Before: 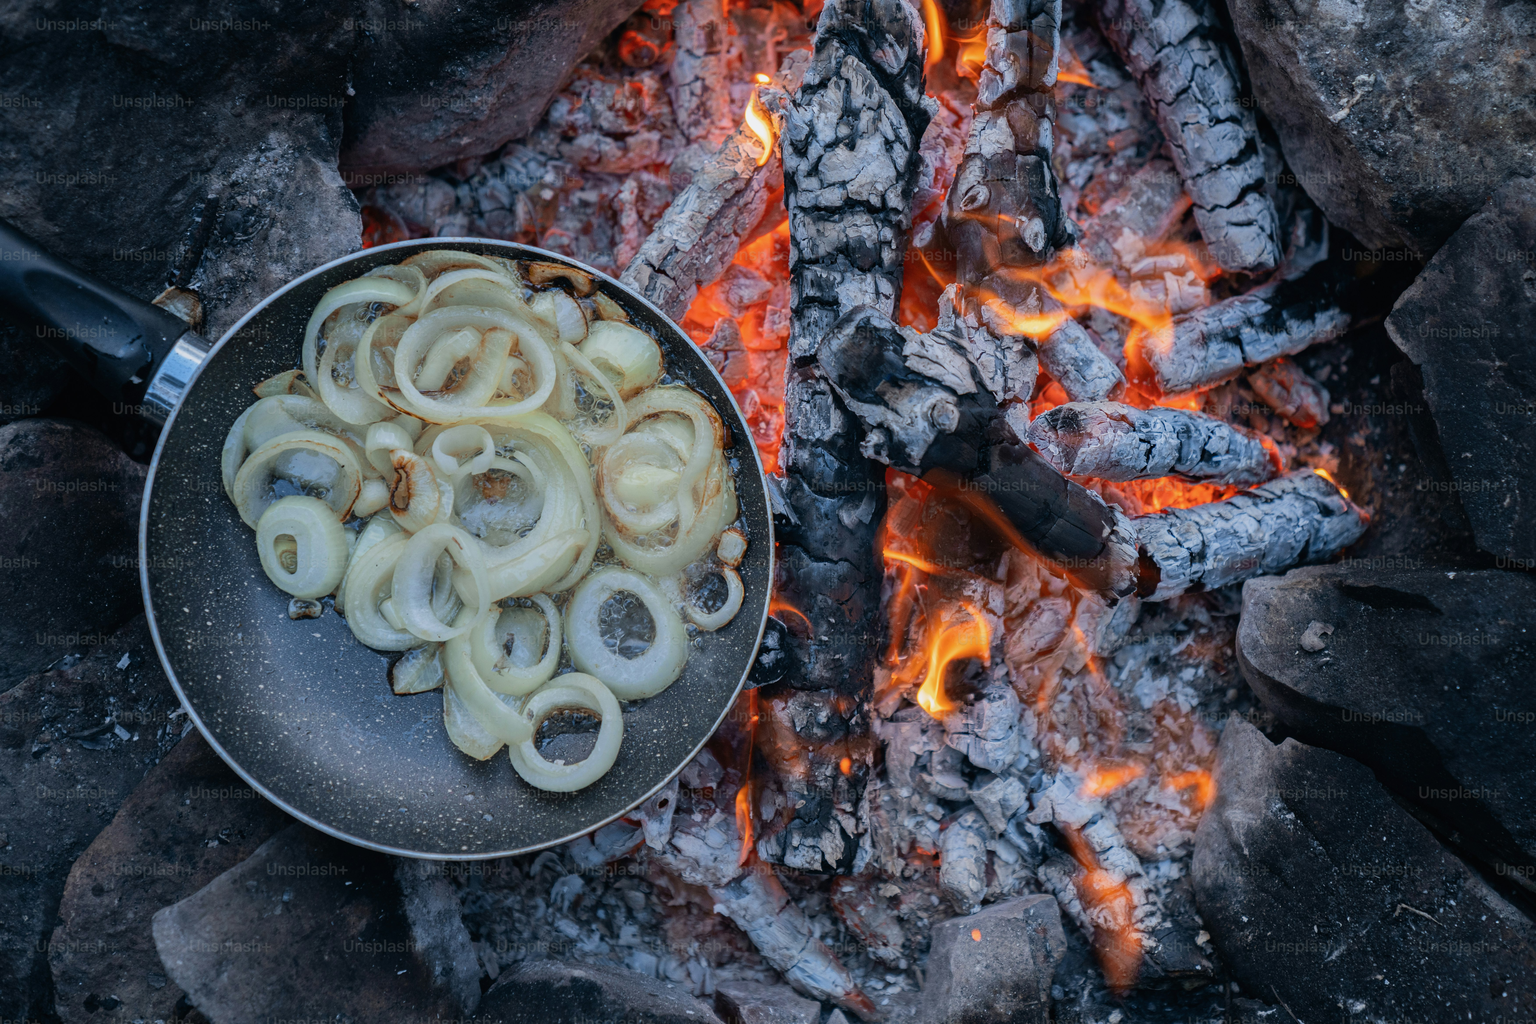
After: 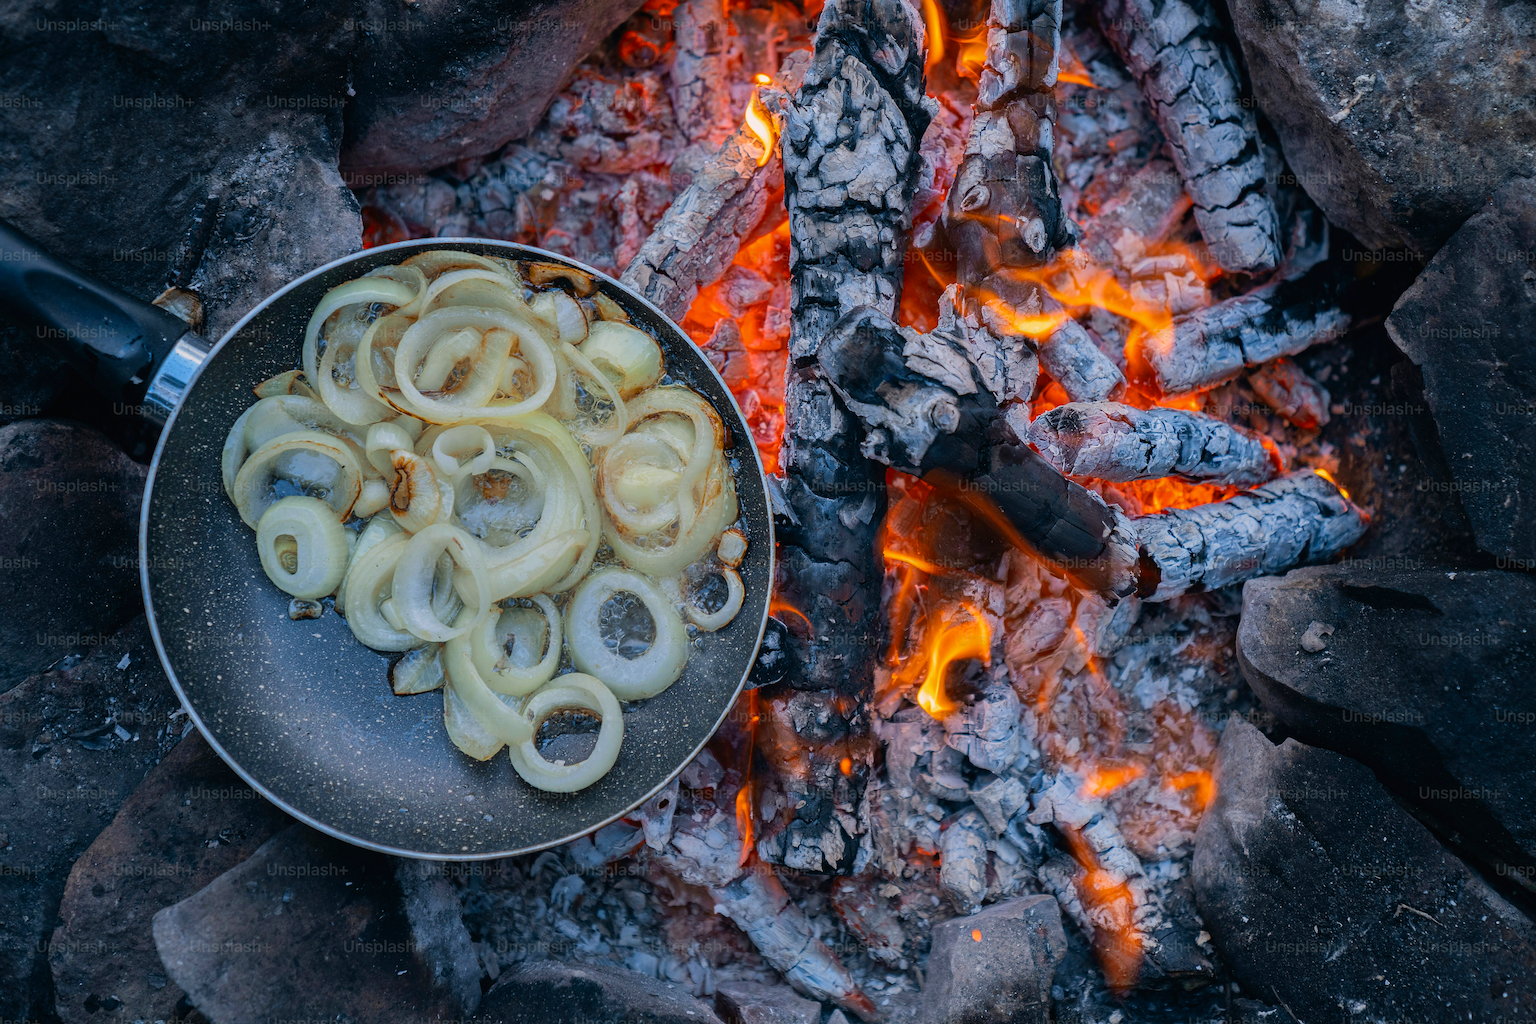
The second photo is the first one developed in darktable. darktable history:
sharpen: on, module defaults
color balance rgb: highlights gain › chroma 1.744%, highlights gain › hue 56.82°, perceptual saturation grading › global saturation 25.892%, global vibrance 20%
exposure: compensate highlight preservation false
